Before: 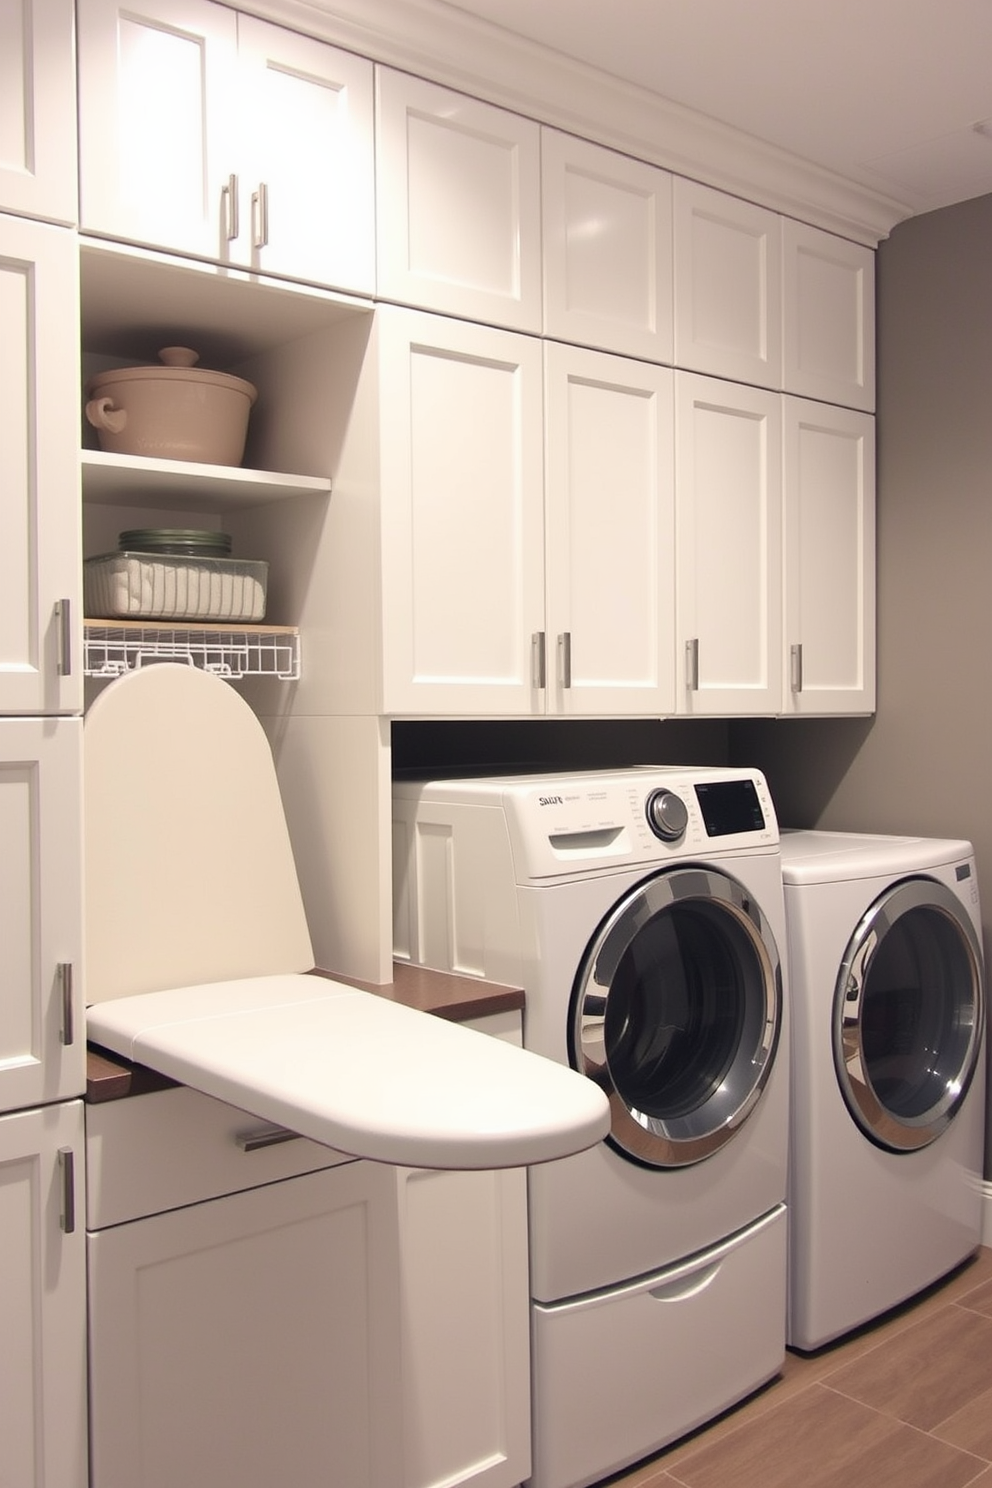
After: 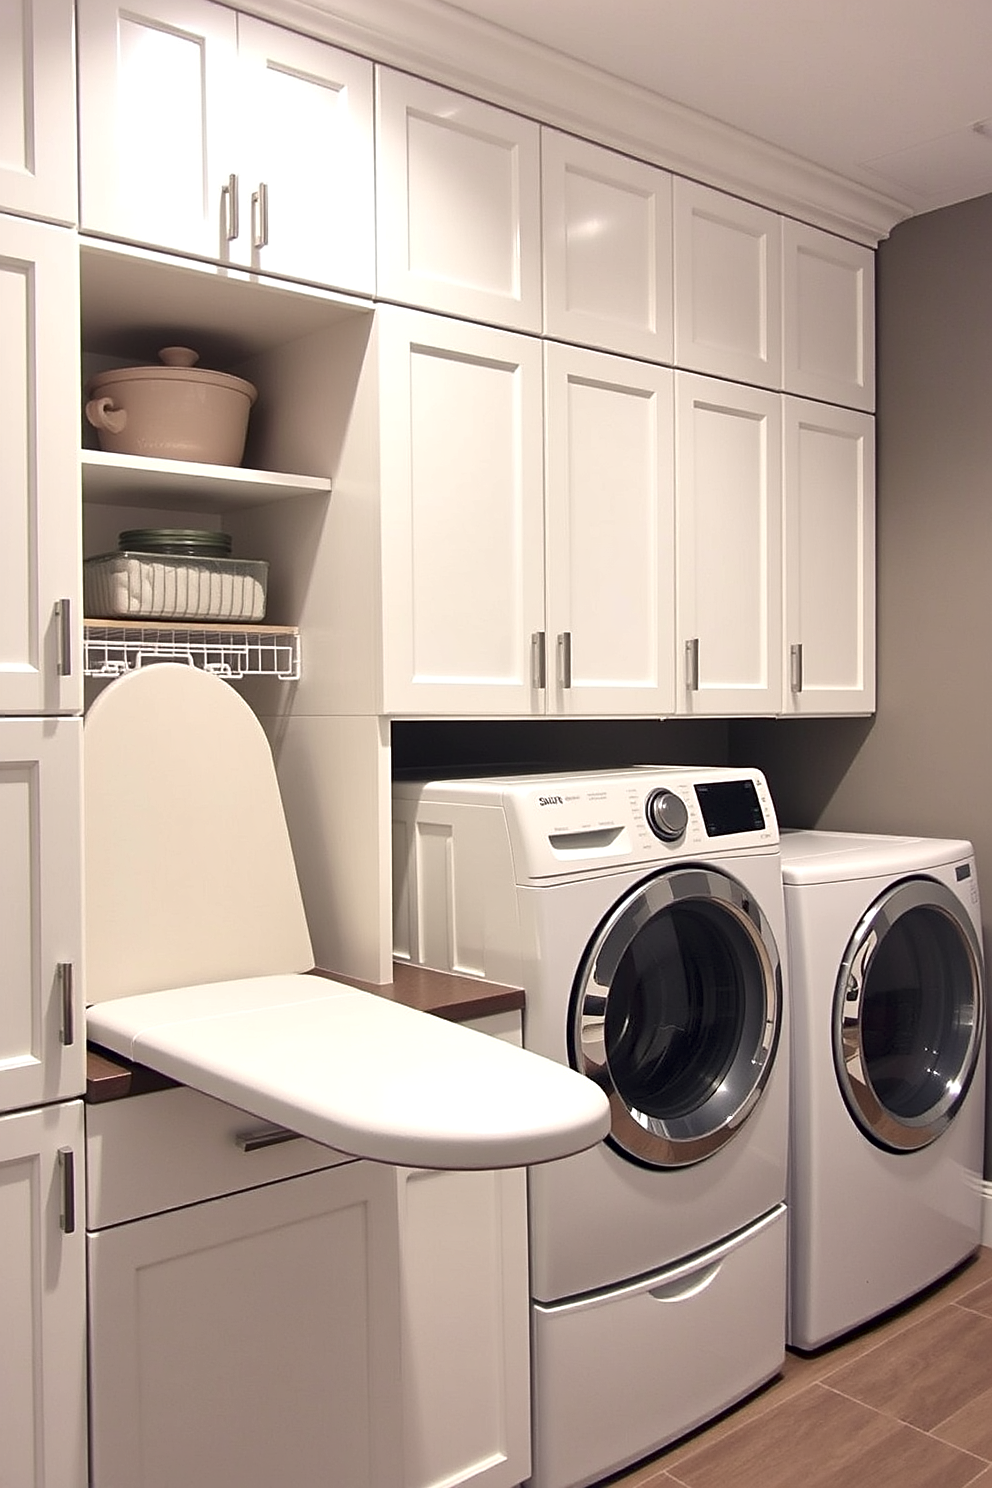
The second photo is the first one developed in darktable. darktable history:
sharpen: amount 0.489
local contrast: mode bilateral grid, contrast 26, coarseness 60, detail 152%, midtone range 0.2
